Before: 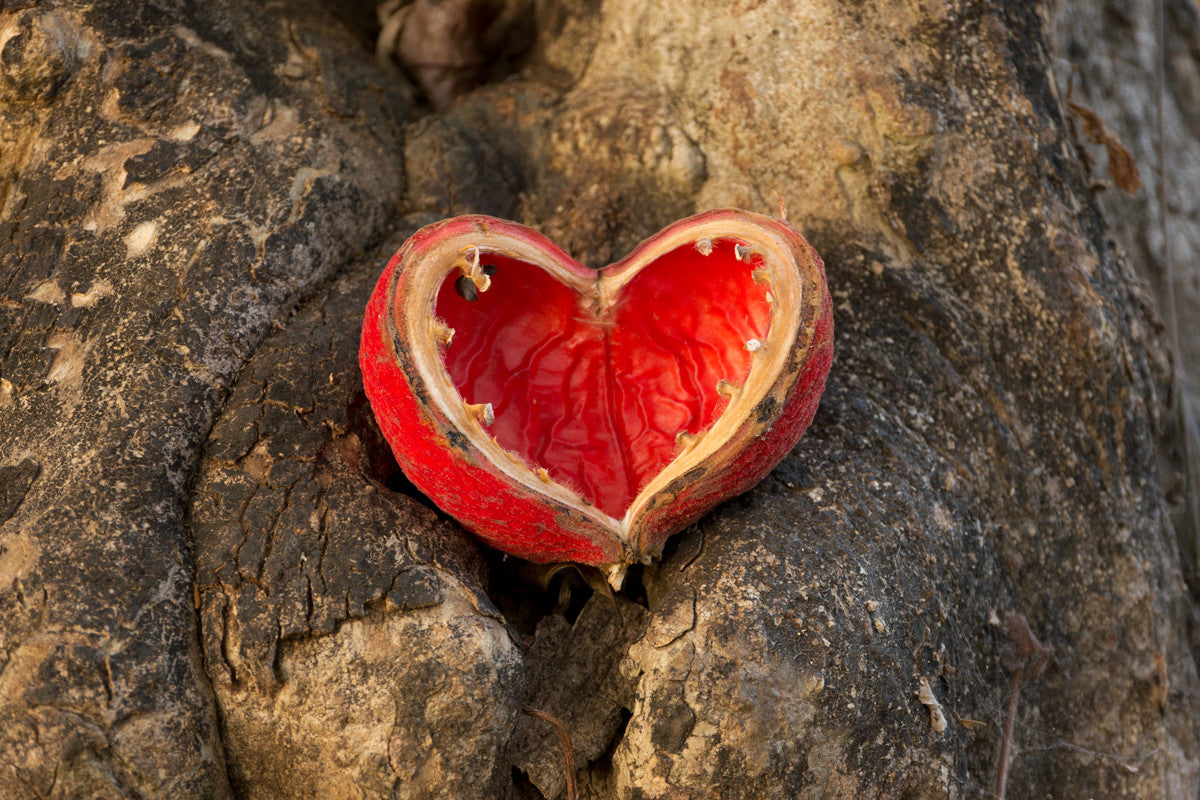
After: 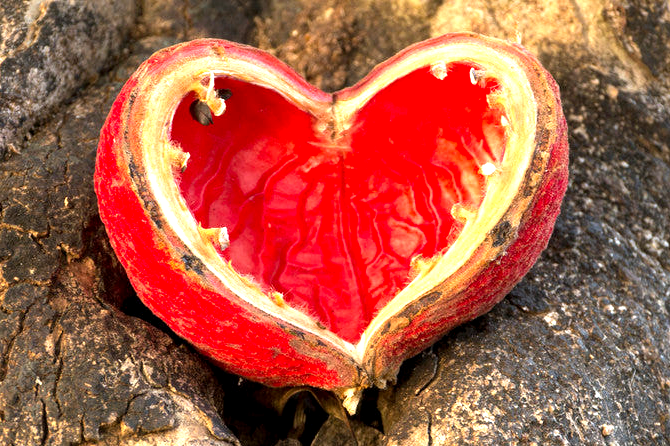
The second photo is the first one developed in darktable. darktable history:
crop and rotate: left 22.13%, top 22.054%, right 22.026%, bottom 22.102%
color balance: contrast 10%
exposure: black level correction 0.001, exposure 1.116 EV, compensate highlight preservation false
